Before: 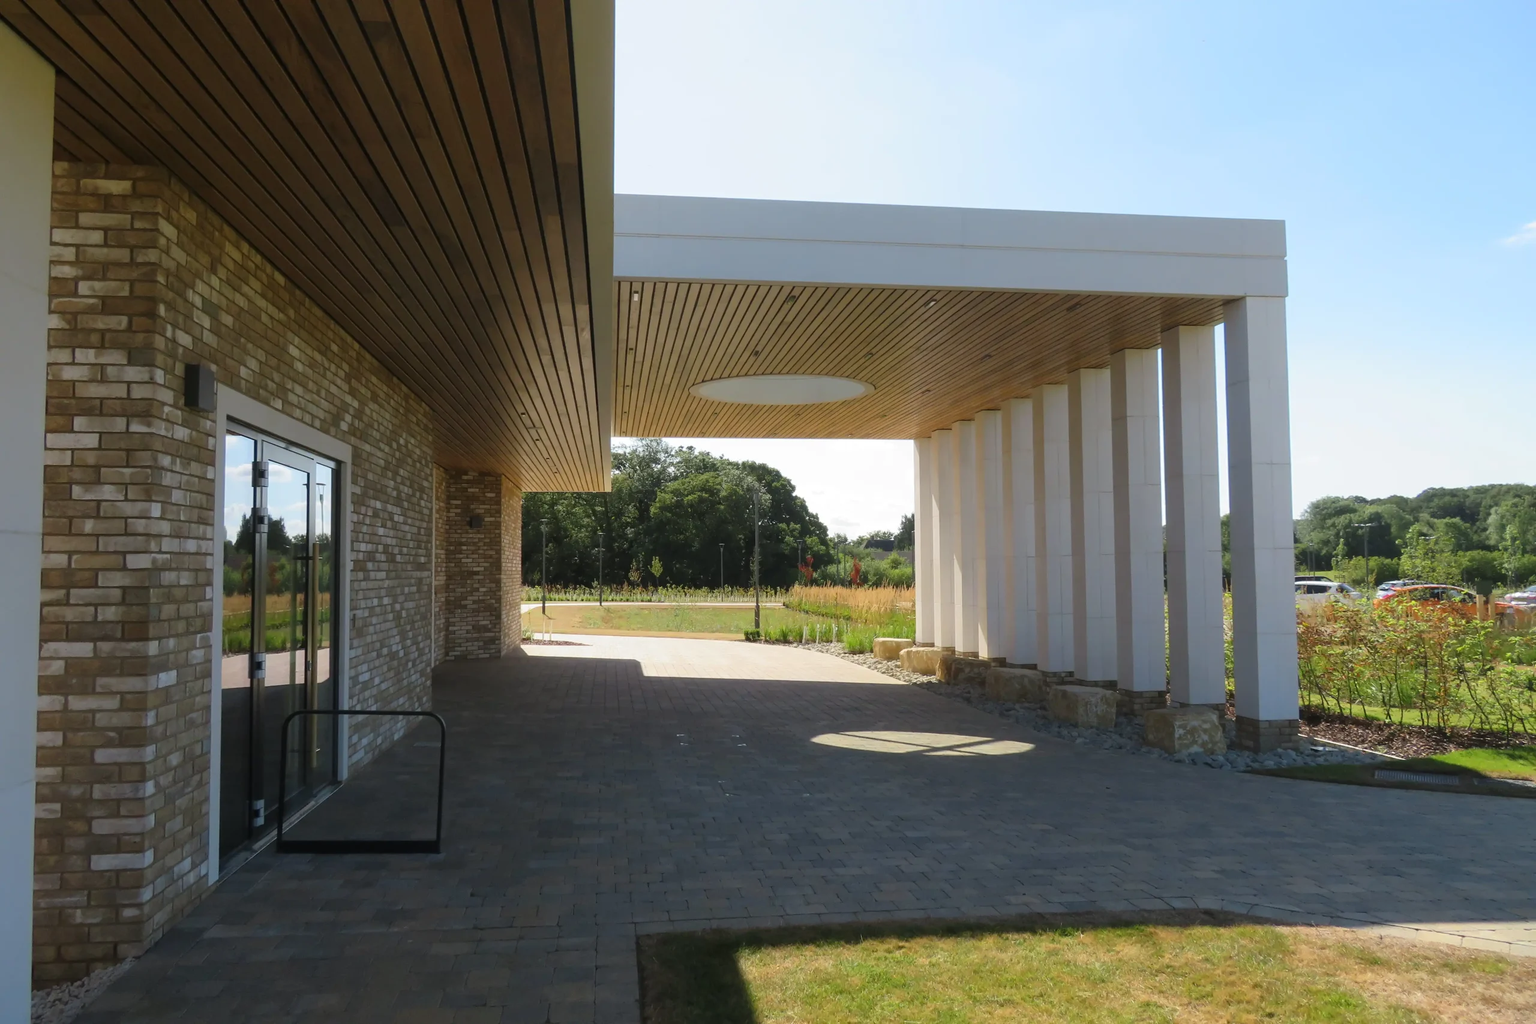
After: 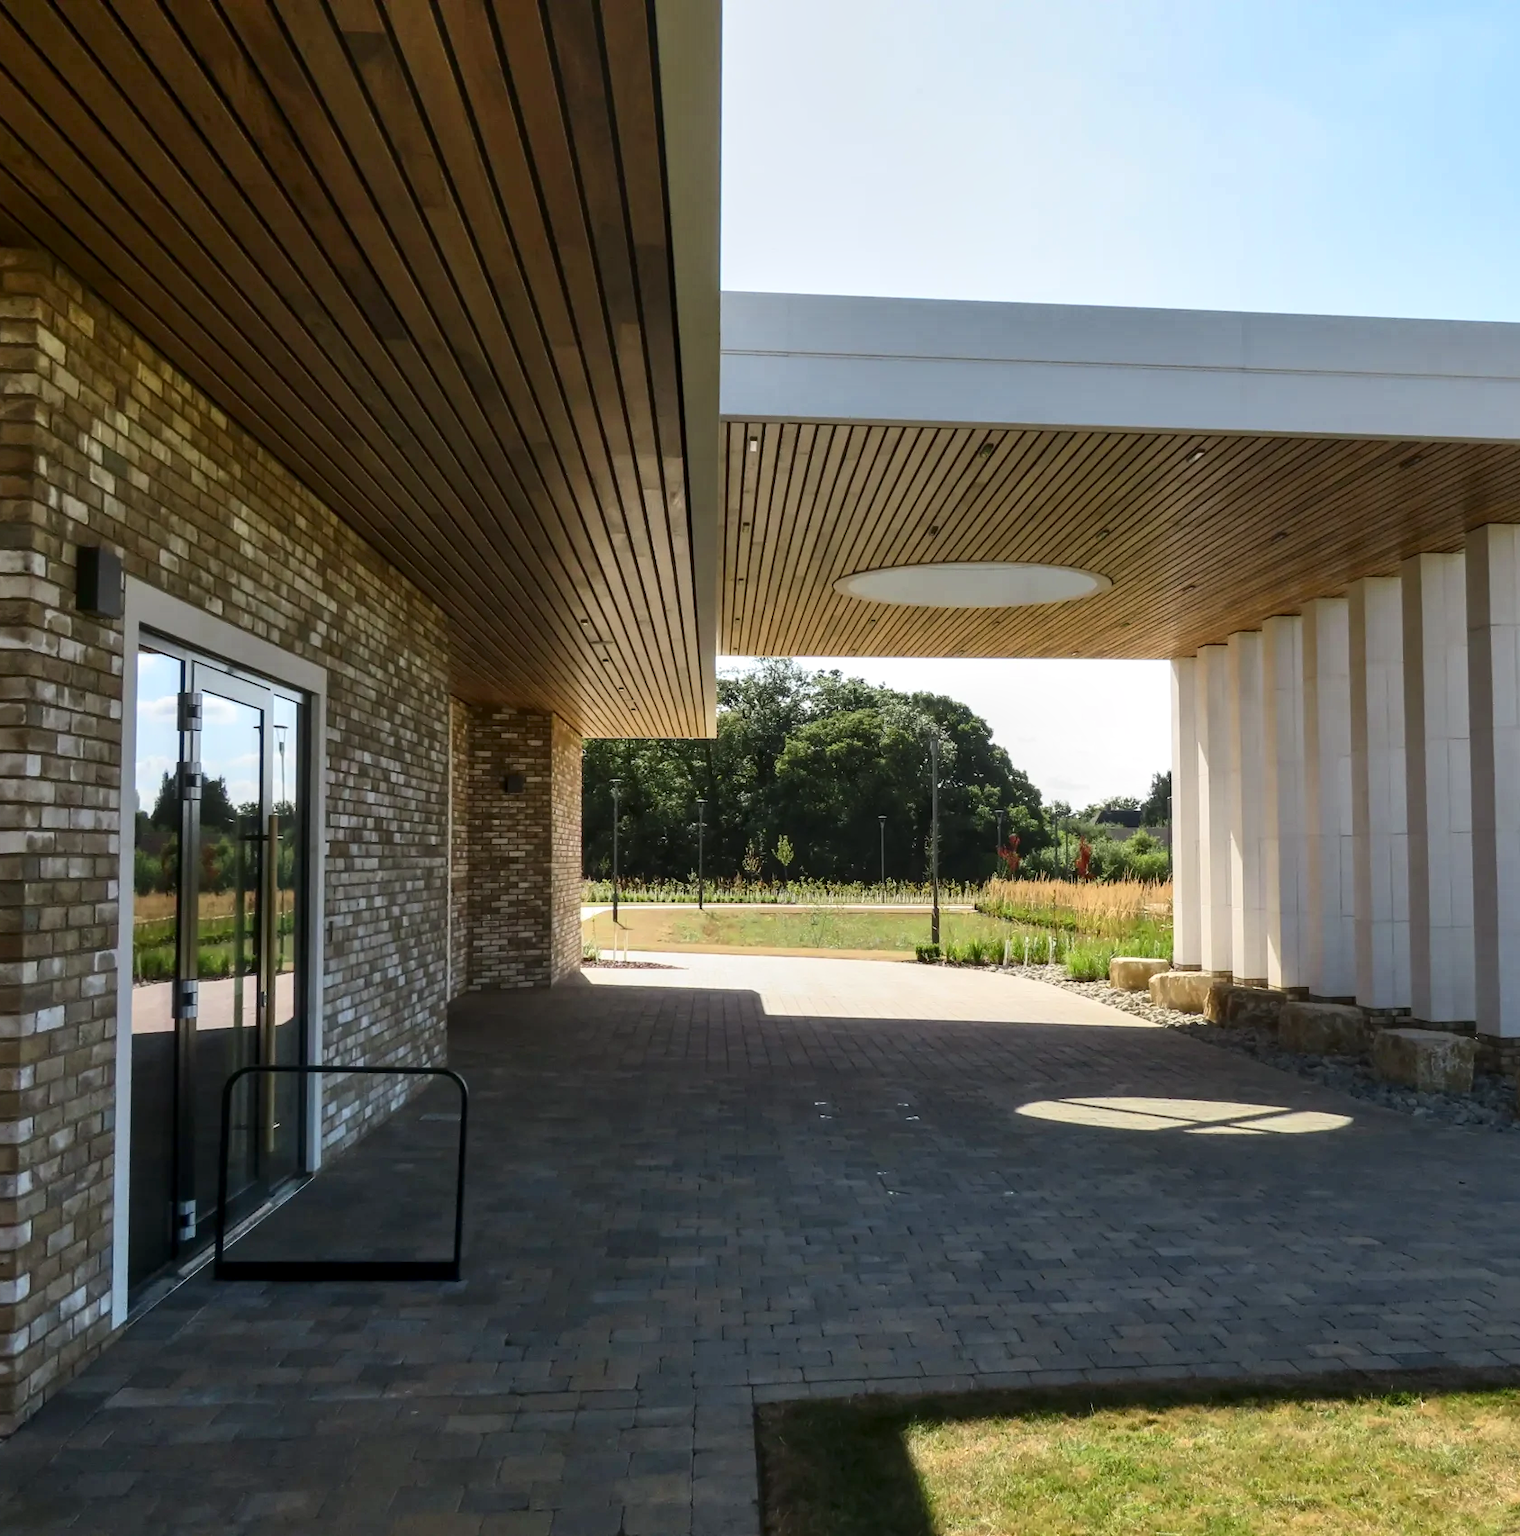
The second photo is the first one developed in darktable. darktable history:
local contrast: on, module defaults
crop and rotate: left 8.721%, right 25.301%
contrast brightness saturation: contrast 0.221
shadows and highlights: low approximation 0.01, soften with gaussian
